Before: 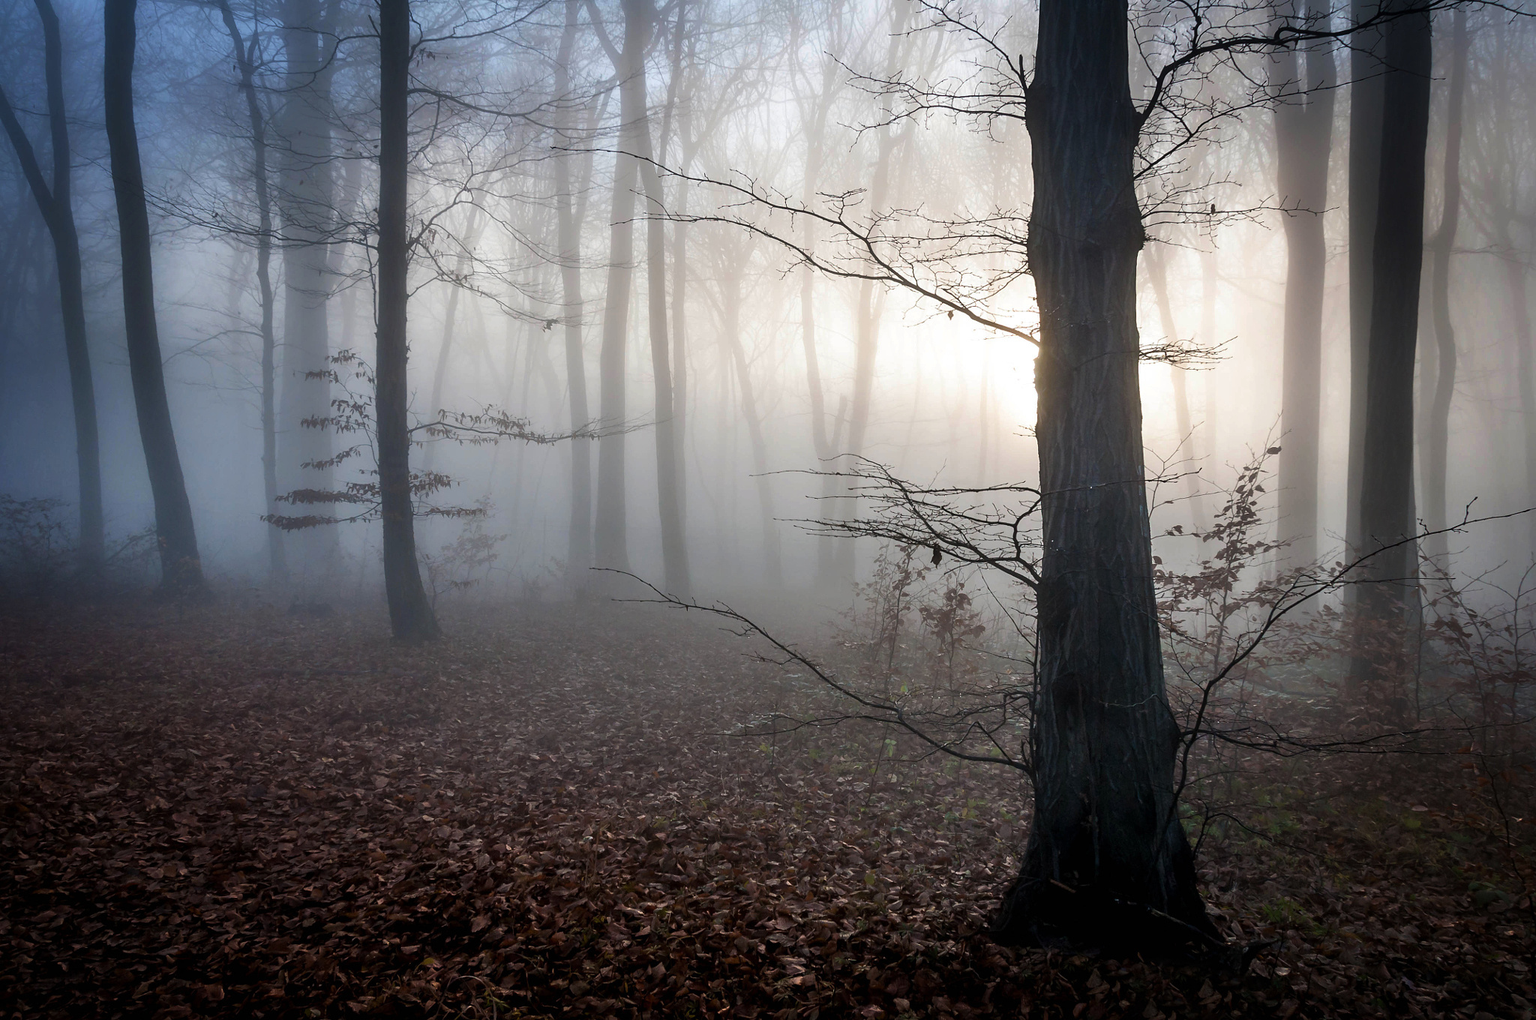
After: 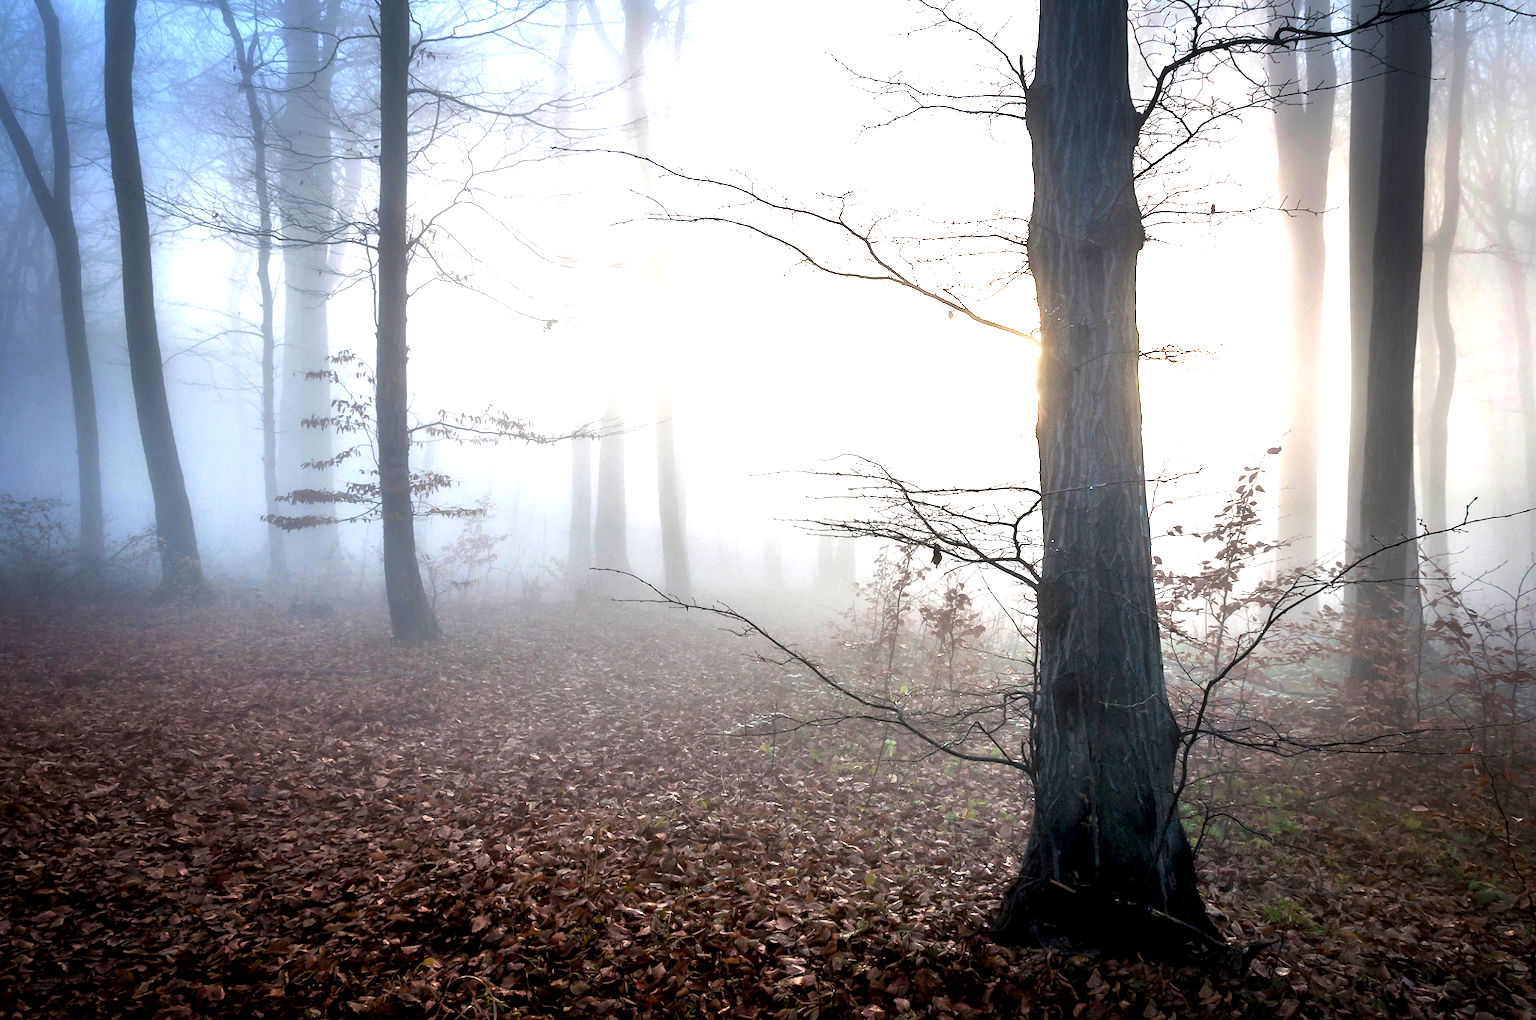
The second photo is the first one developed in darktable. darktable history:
exposure: black level correction 0.001, exposure 1.73 EV, compensate highlight preservation false
